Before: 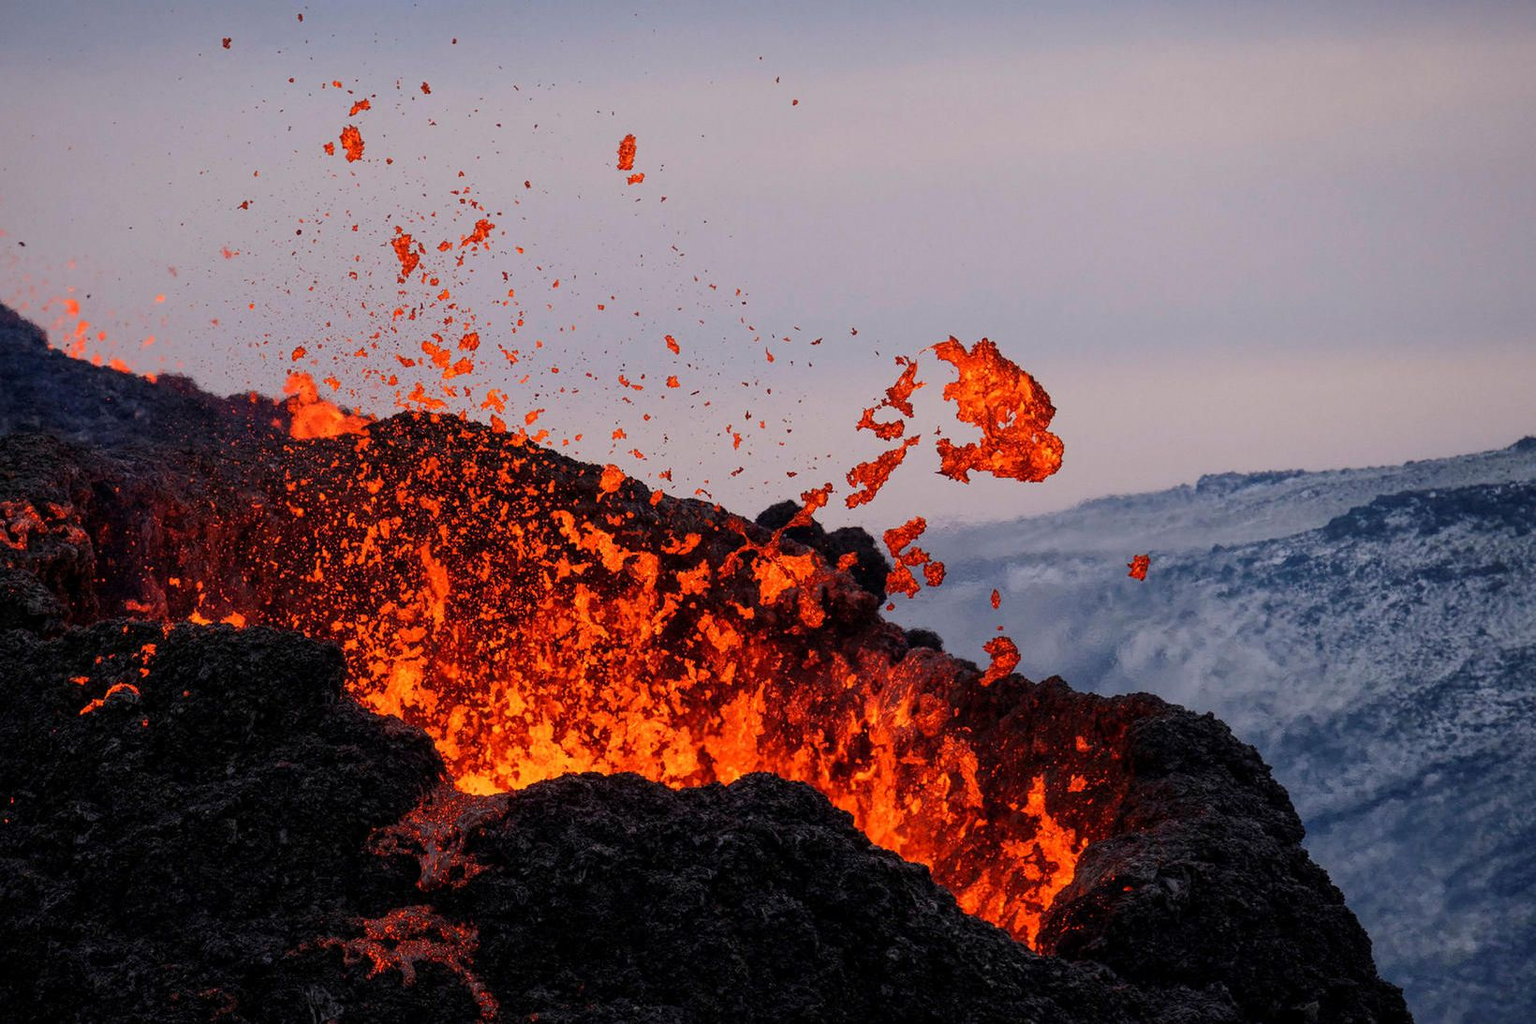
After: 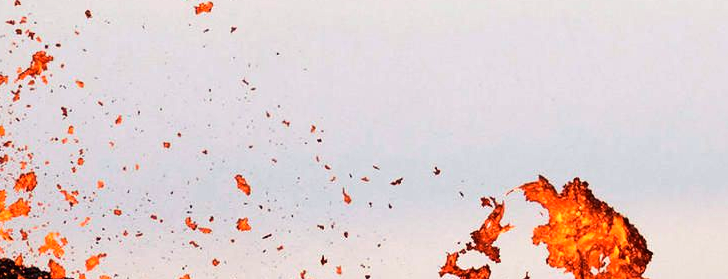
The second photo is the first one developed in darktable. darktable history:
color correction: highlights a* -4.77, highlights b* 5.05, saturation 0.96
tone equalizer: -8 EV -1.06 EV, -7 EV -0.989 EV, -6 EV -0.872 EV, -5 EV -0.573 EV, -3 EV 0.588 EV, -2 EV 0.867 EV, -1 EV 0.998 EV, +0 EV 1.07 EV, edges refinement/feathering 500, mask exposure compensation -1.57 EV, preserve details no
crop: left 28.984%, top 16.804%, right 26.595%, bottom 57.61%
contrast brightness saturation: contrast 0.083, saturation 0.017
